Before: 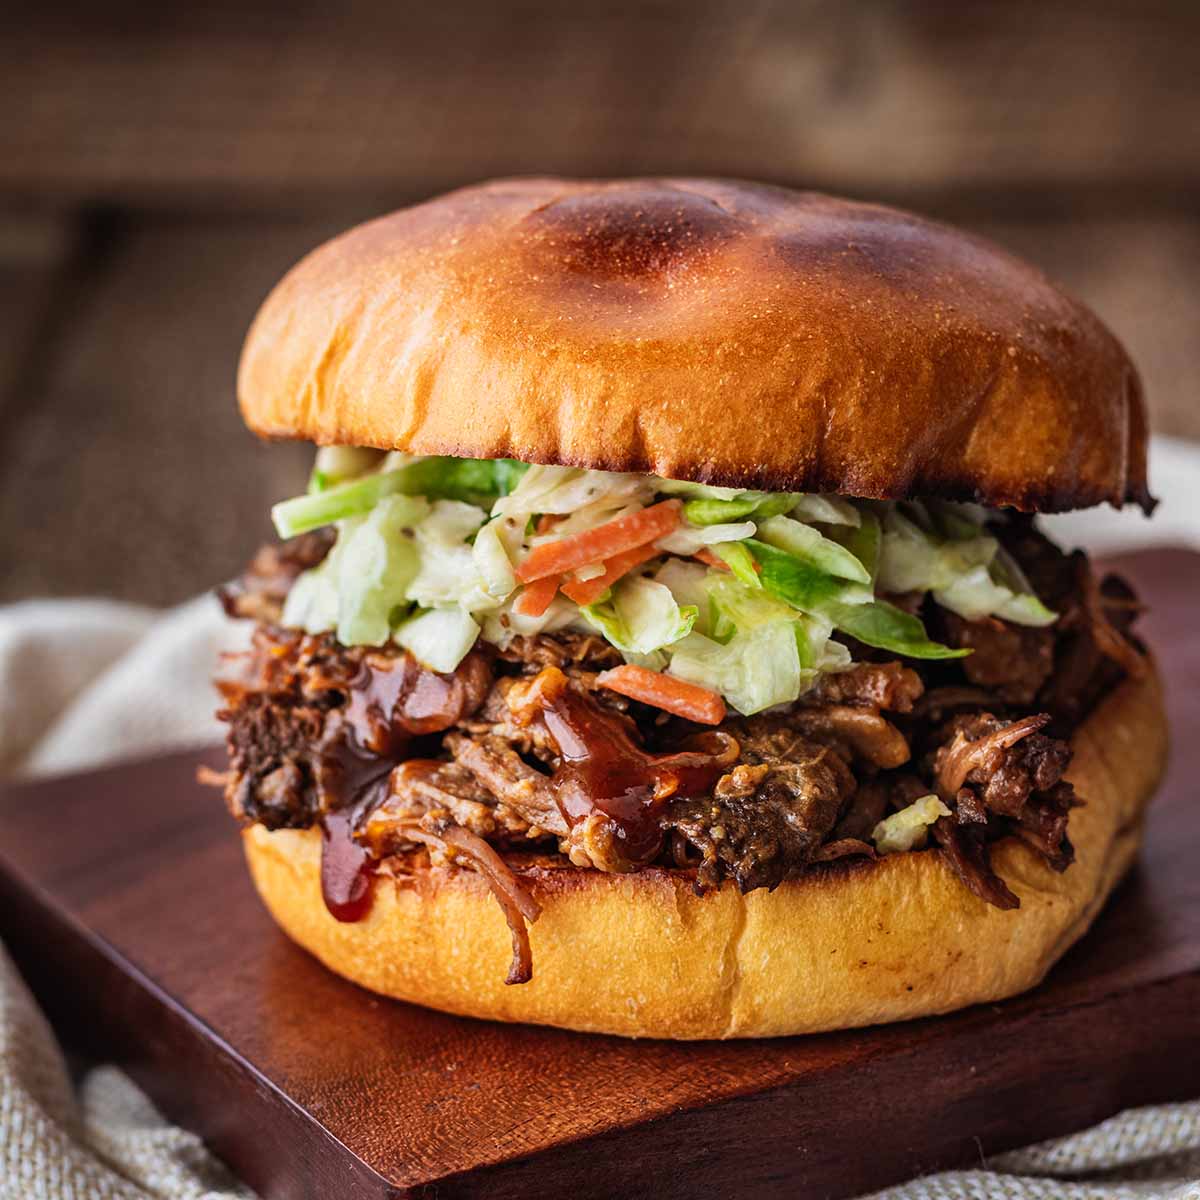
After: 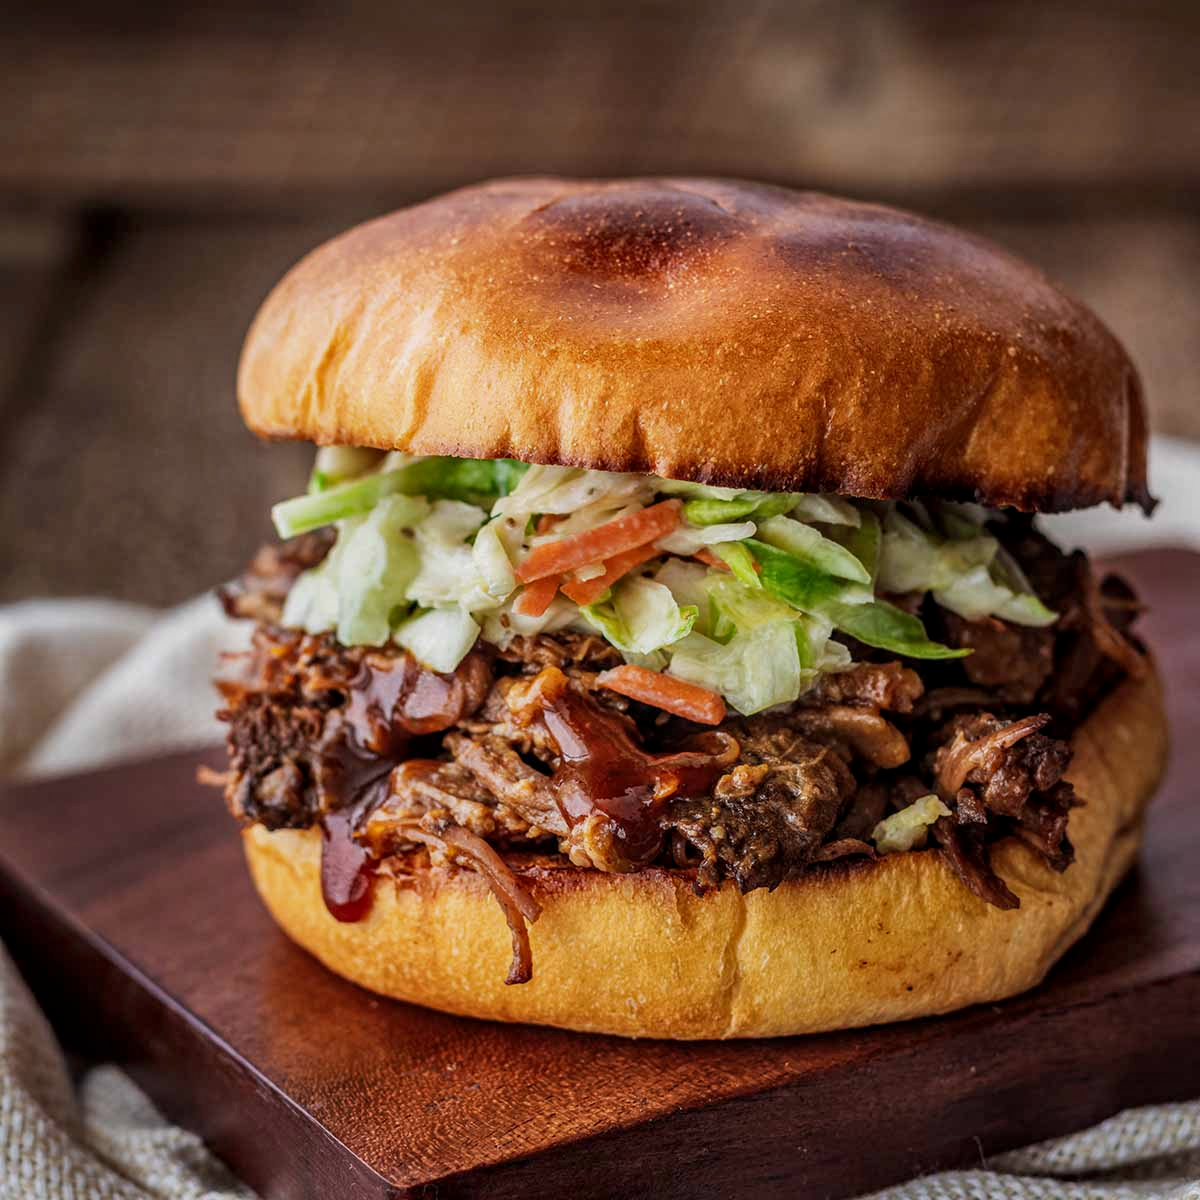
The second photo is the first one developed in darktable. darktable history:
tone equalizer: -8 EV -0.001 EV, -7 EV 0.003 EV, -6 EV -0.002 EV, -5 EV -0.008 EV, -4 EV -0.078 EV, -3 EV -0.217 EV, -2 EV -0.244 EV, -1 EV 0.086 EV, +0 EV 0.275 EV, smoothing diameter 2%, edges refinement/feathering 22.86, mask exposure compensation -1.57 EV, filter diffusion 5
exposure: exposure -0.145 EV, compensate exposure bias true, compensate highlight preservation false
local contrast: on, module defaults
